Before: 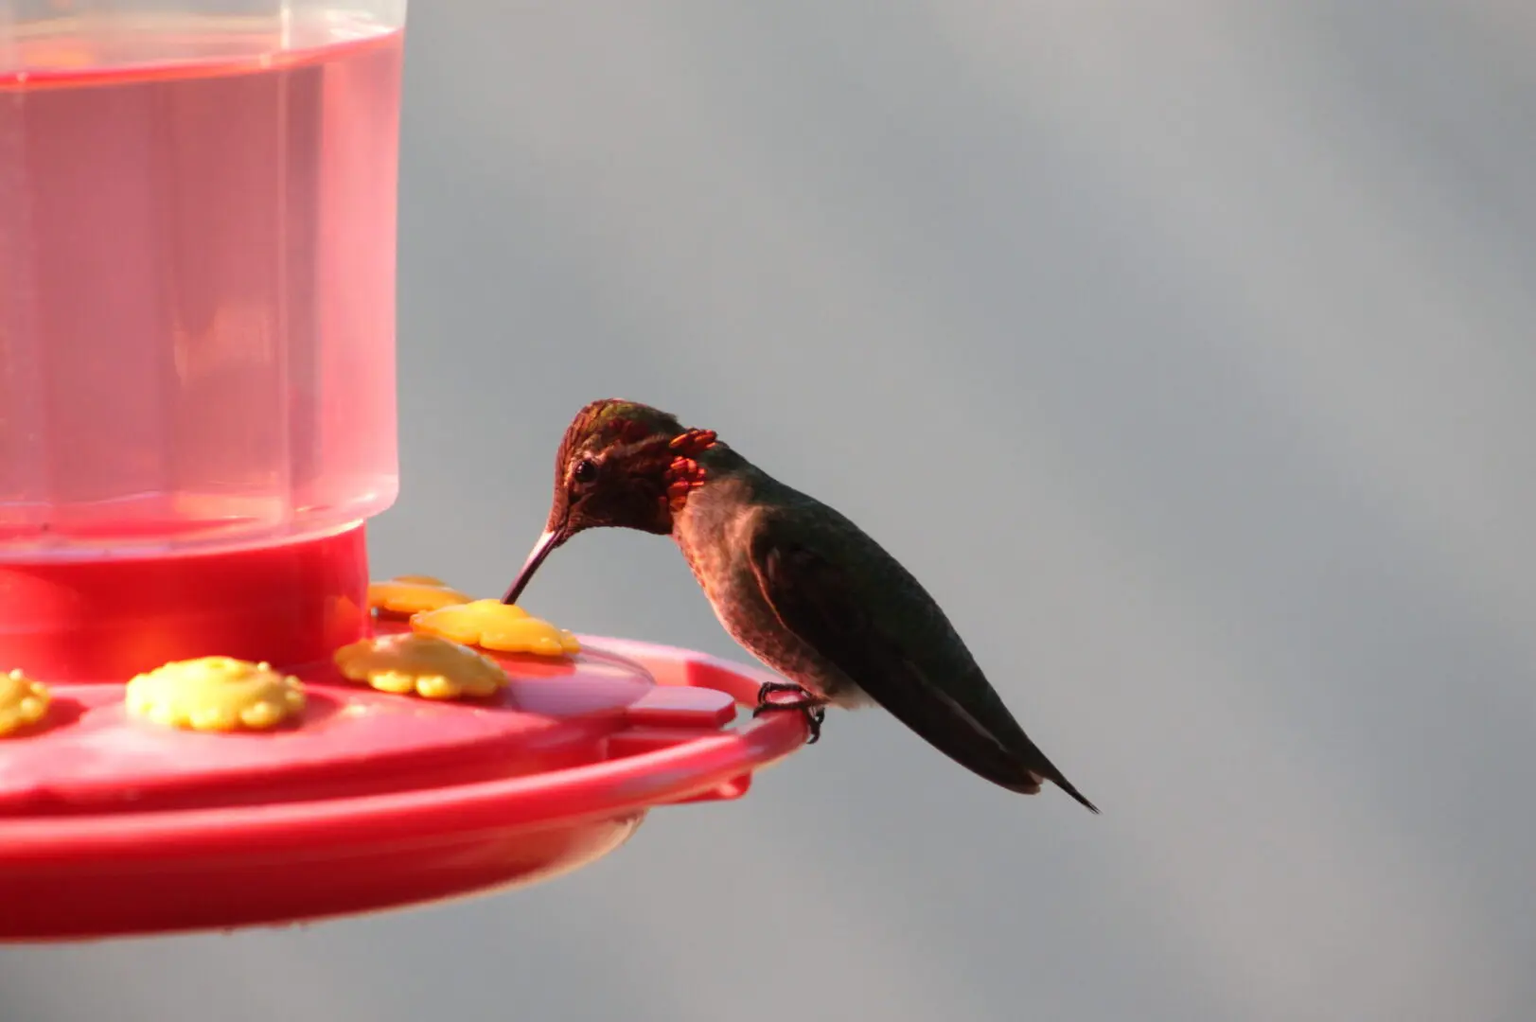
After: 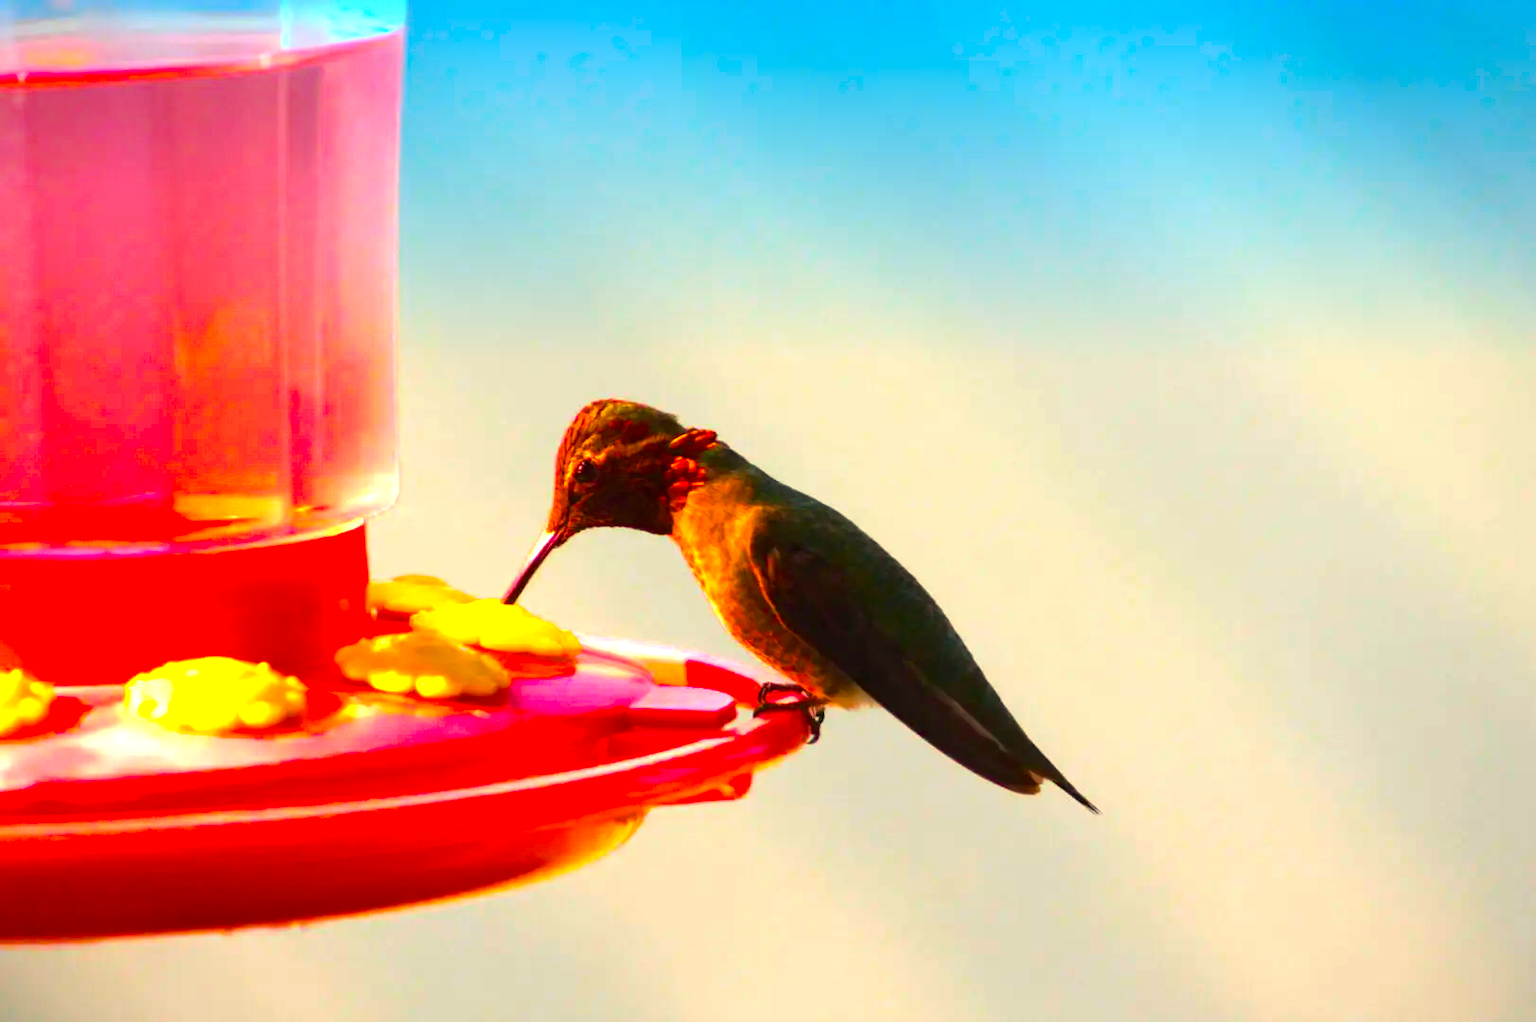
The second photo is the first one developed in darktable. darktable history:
color balance rgb: linear chroma grading › global chroma 42%, perceptual saturation grading › global saturation 42%, perceptual brilliance grading › global brilliance 25%, global vibrance 33%
exposure: exposure 0.3 EV, compensate highlight preservation false
white balance: red 1.029, blue 0.92
graduated density: density 2.02 EV, hardness 44%, rotation 0.374°, offset 8.21, hue 208.8°, saturation 97%
